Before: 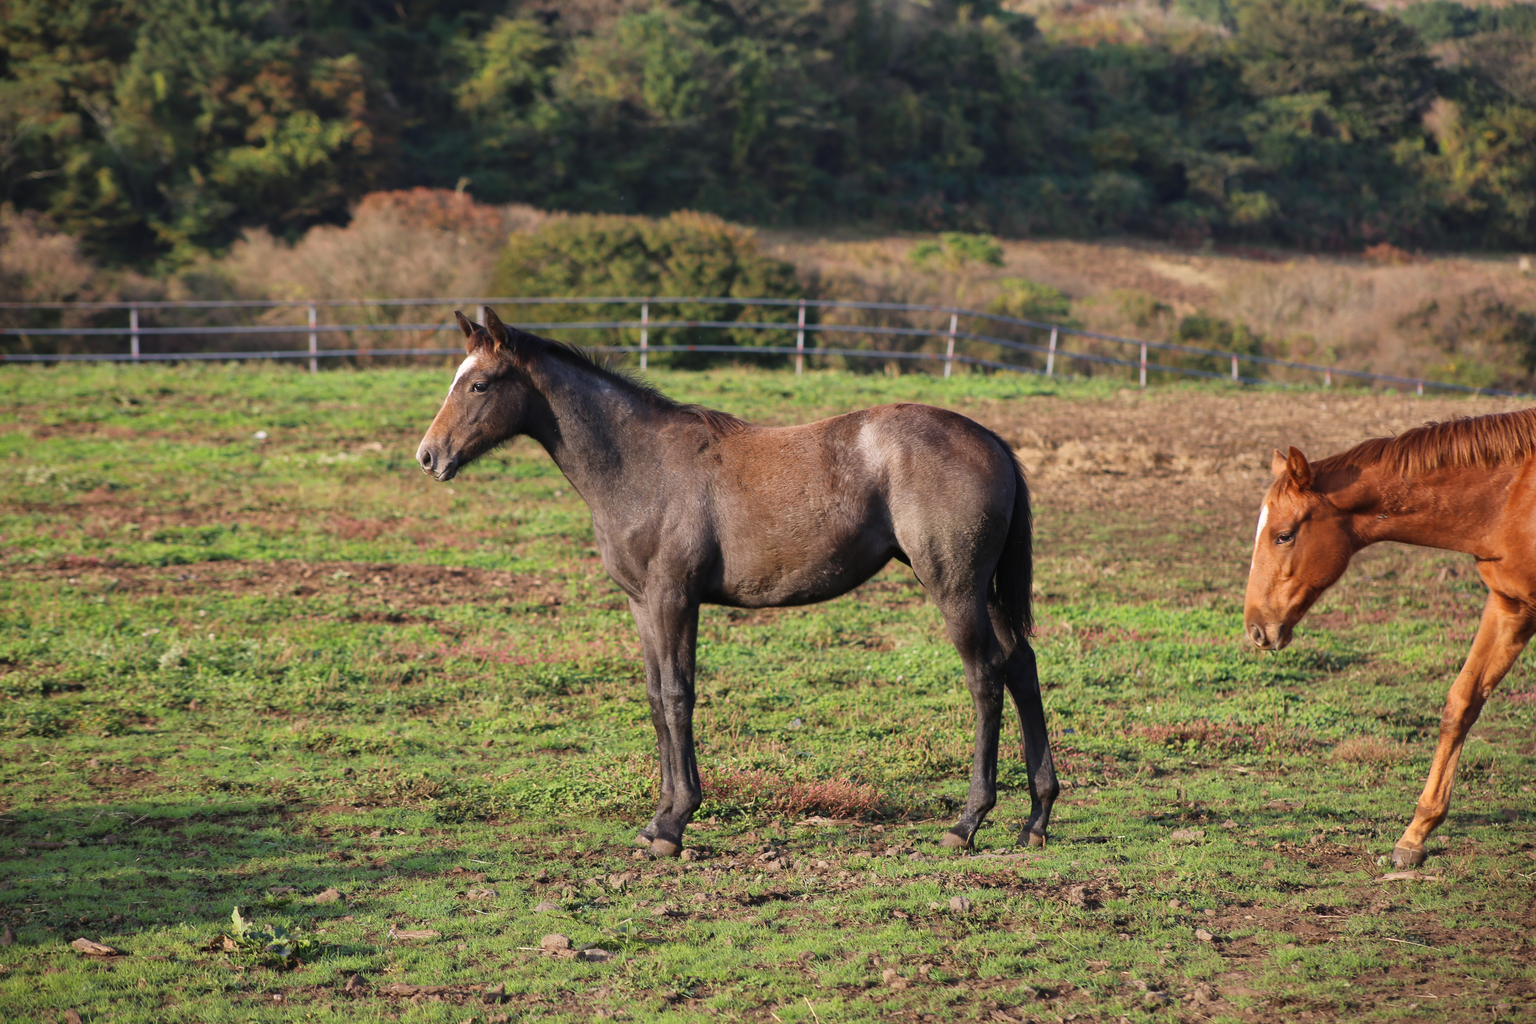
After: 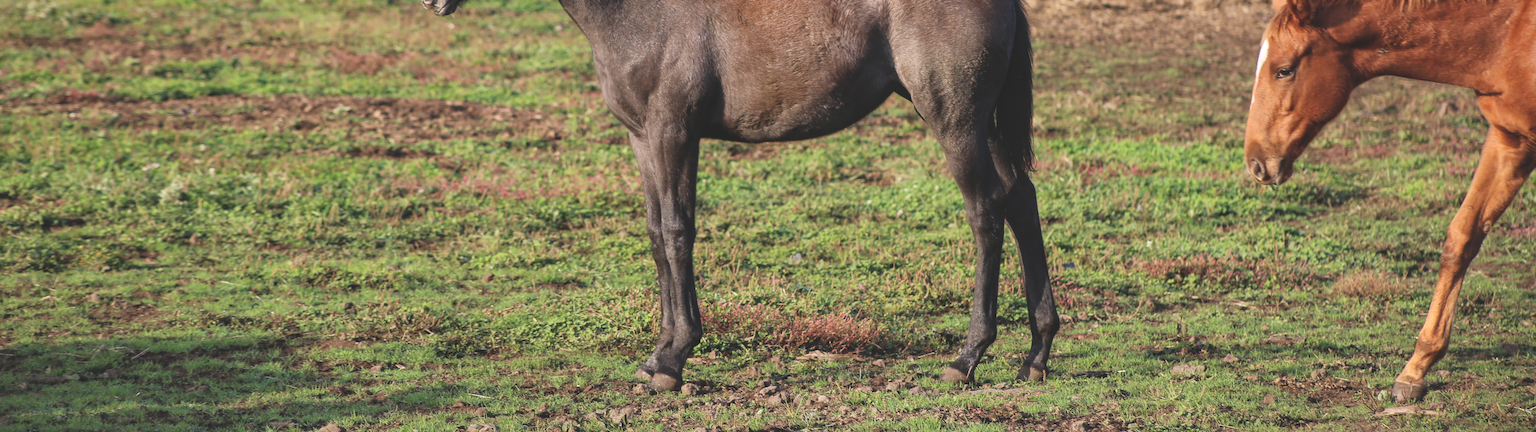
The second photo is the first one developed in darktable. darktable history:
exposure: black level correction -0.026, exposure -0.118 EV, compensate highlight preservation false
local contrast: on, module defaults
crop: top 45.5%, bottom 12.218%
